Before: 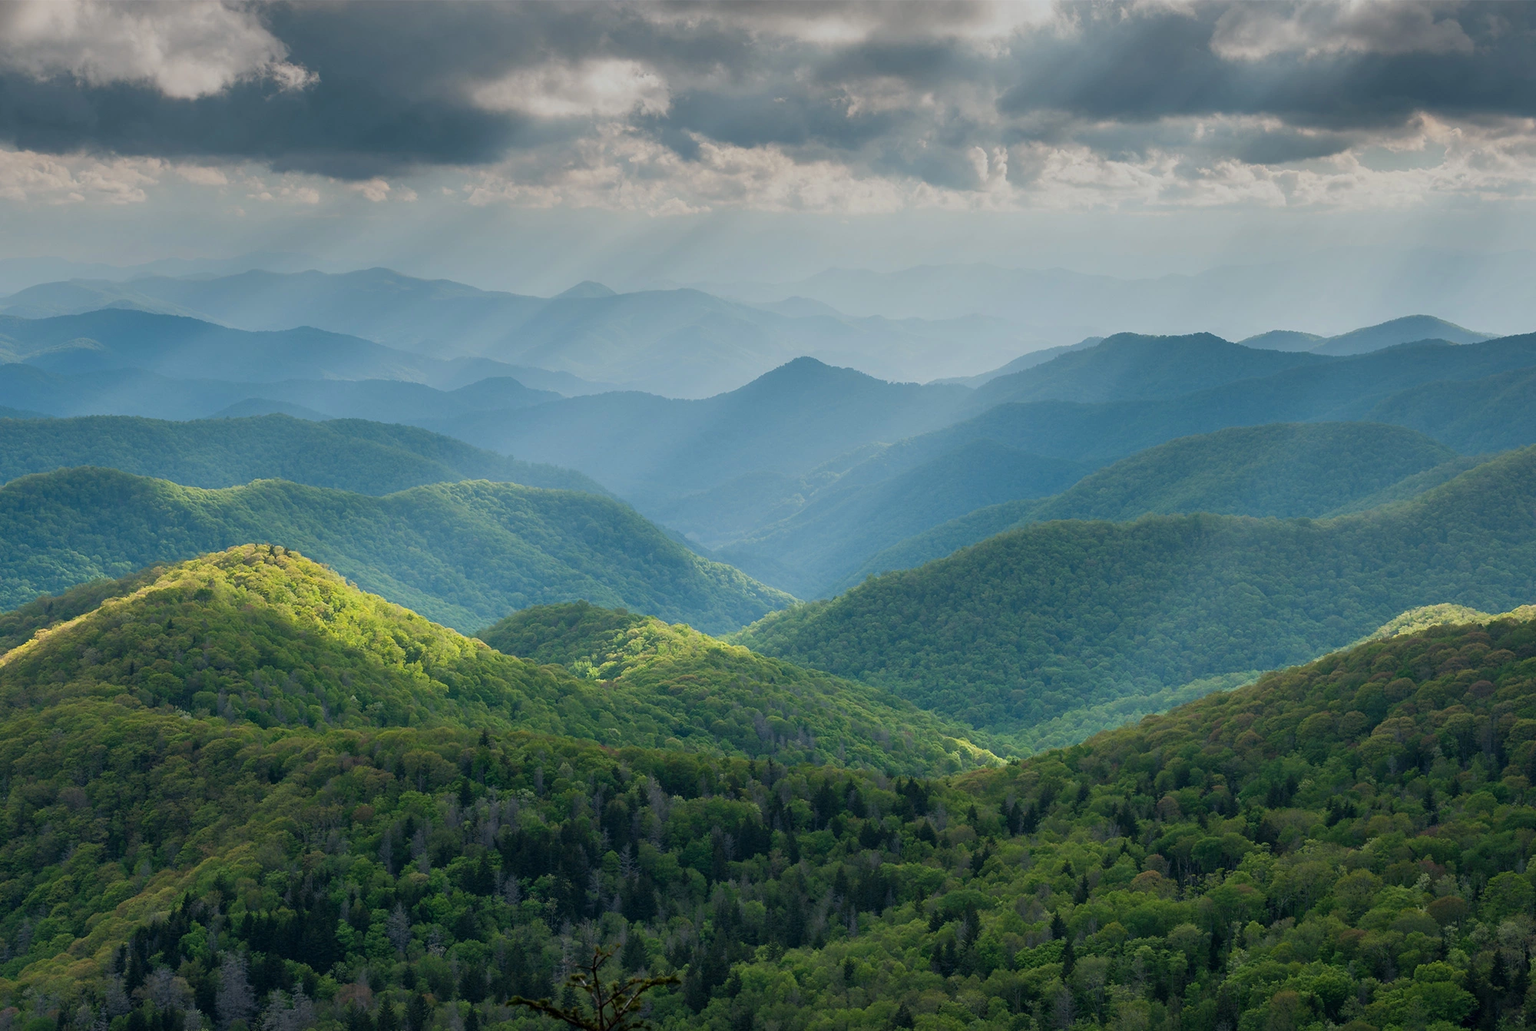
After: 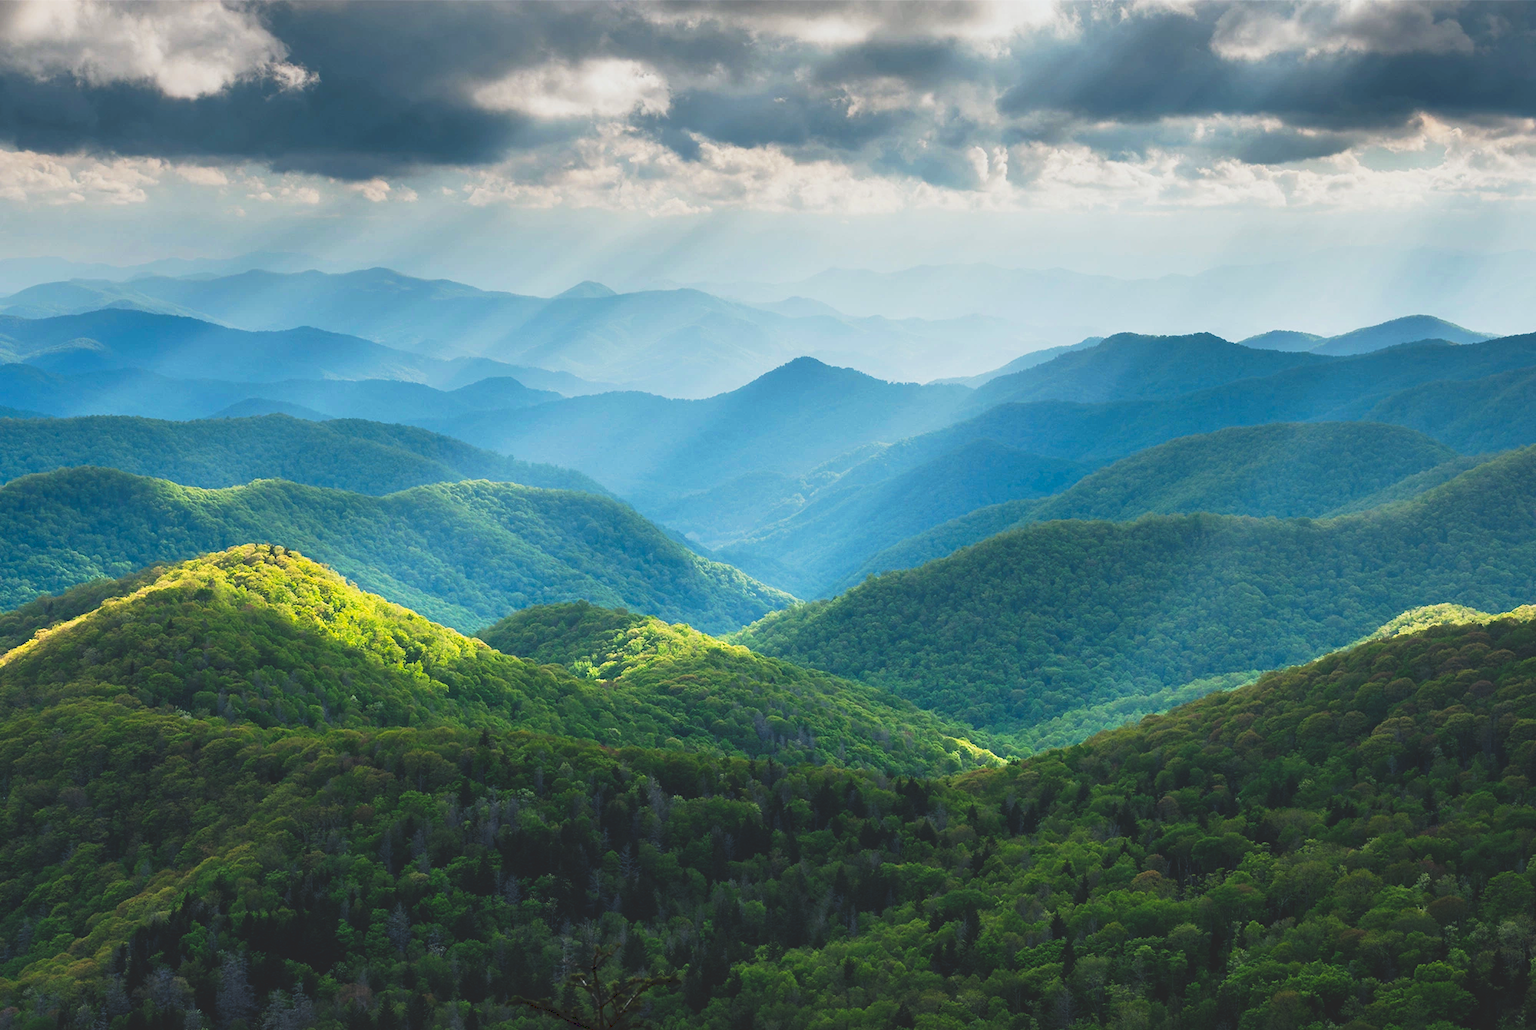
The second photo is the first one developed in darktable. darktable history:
tone curve: curves: ch0 [(0, 0) (0.003, 0.142) (0.011, 0.142) (0.025, 0.147) (0.044, 0.147) (0.069, 0.152) (0.1, 0.16) (0.136, 0.172) (0.177, 0.193) (0.224, 0.221) (0.277, 0.264) (0.335, 0.322) (0.399, 0.399) (0.468, 0.49) (0.543, 0.593) (0.623, 0.723) (0.709, 0.841) (0.801, 0.925) (0.898, 0.976) (1, 1)], preserve colors none
color balance rgb: shadows lift › chroma 2.033%, shadows lift › hue 249.38°, perceptual saturation grading › global saturation 0.201%
